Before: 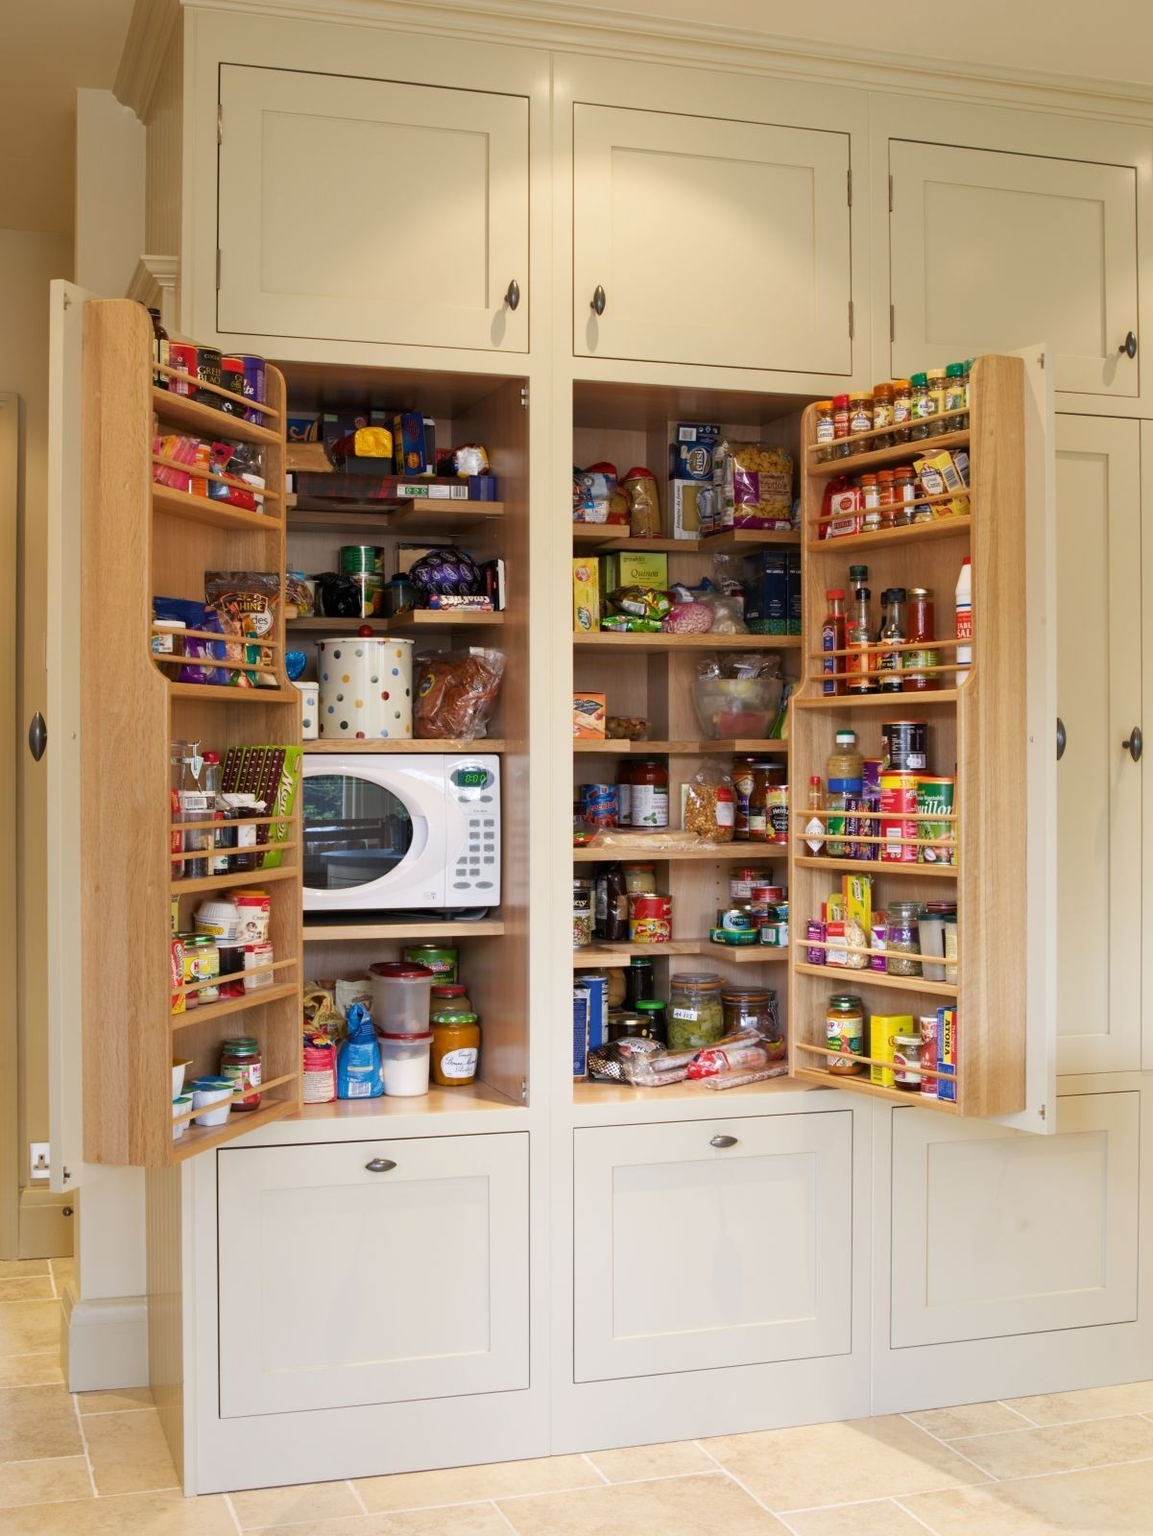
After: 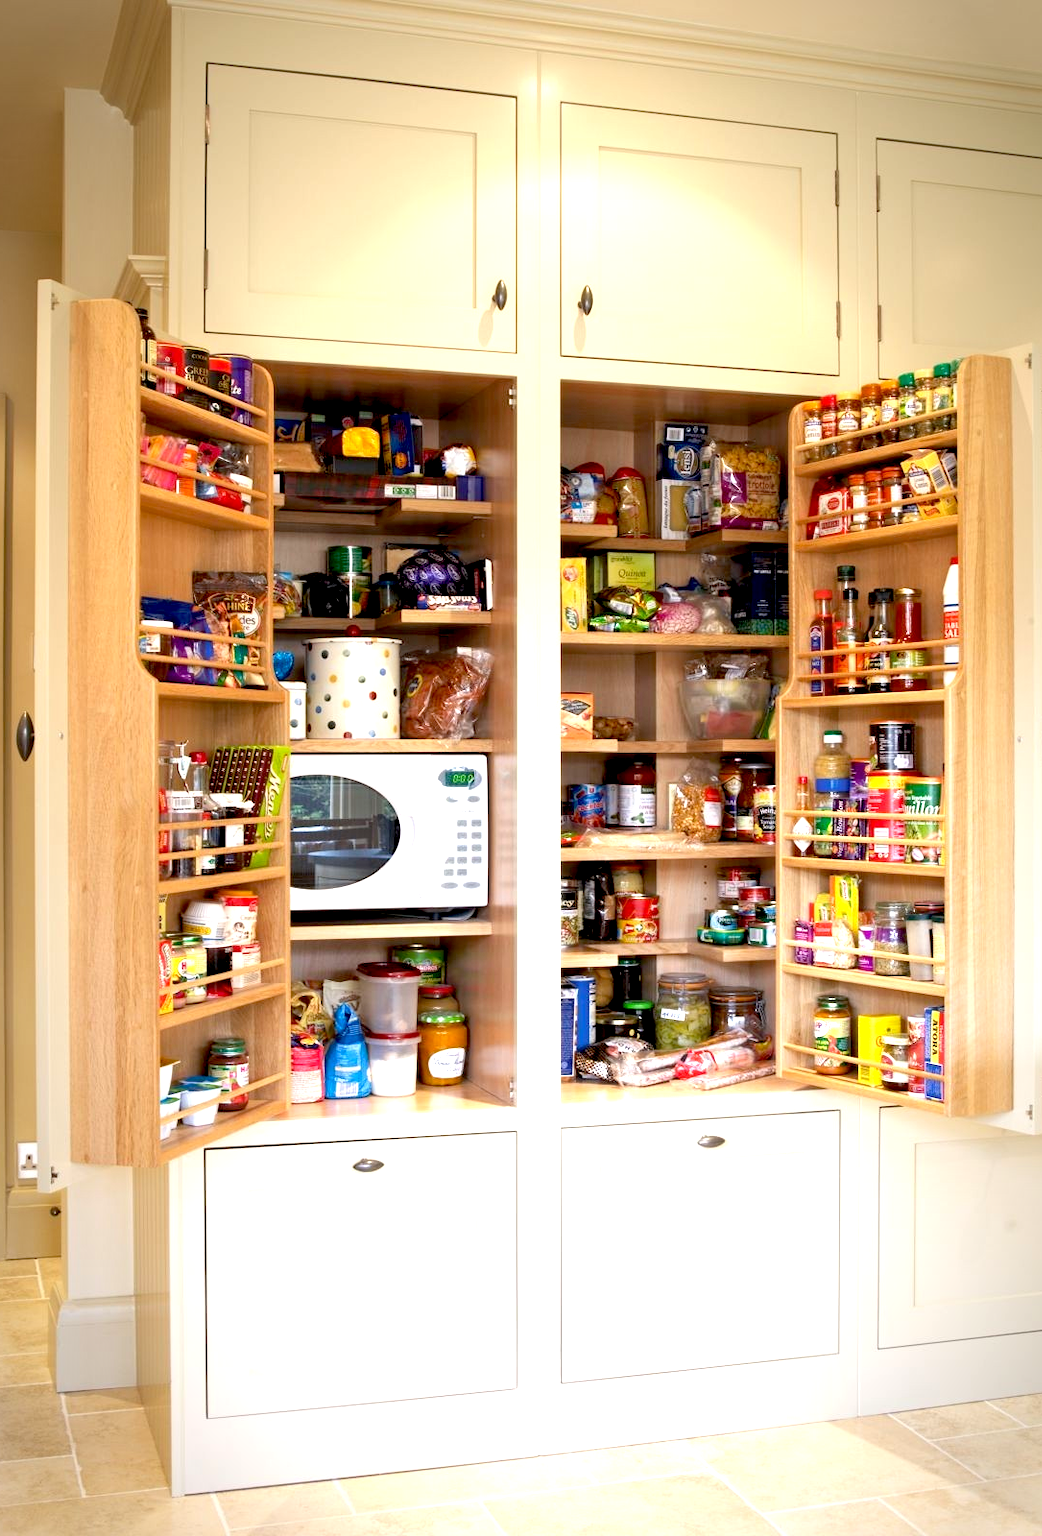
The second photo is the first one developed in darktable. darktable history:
crop and rotate: left 1.098%, right 8.445%
exposure: black level correction 0.01, exposure 1 EV, compensate exposure bias true, compensate highlight preservation false
vignetting: saturation 0.003, automatic ratio true
contrast equalizer: octaves 7, y [[0.5 ×6], [0.5 ×6], [0.975, 0.964, 0.925, 0.865, 0.793, 0.721], [0 ×6], [0 ×6]]
